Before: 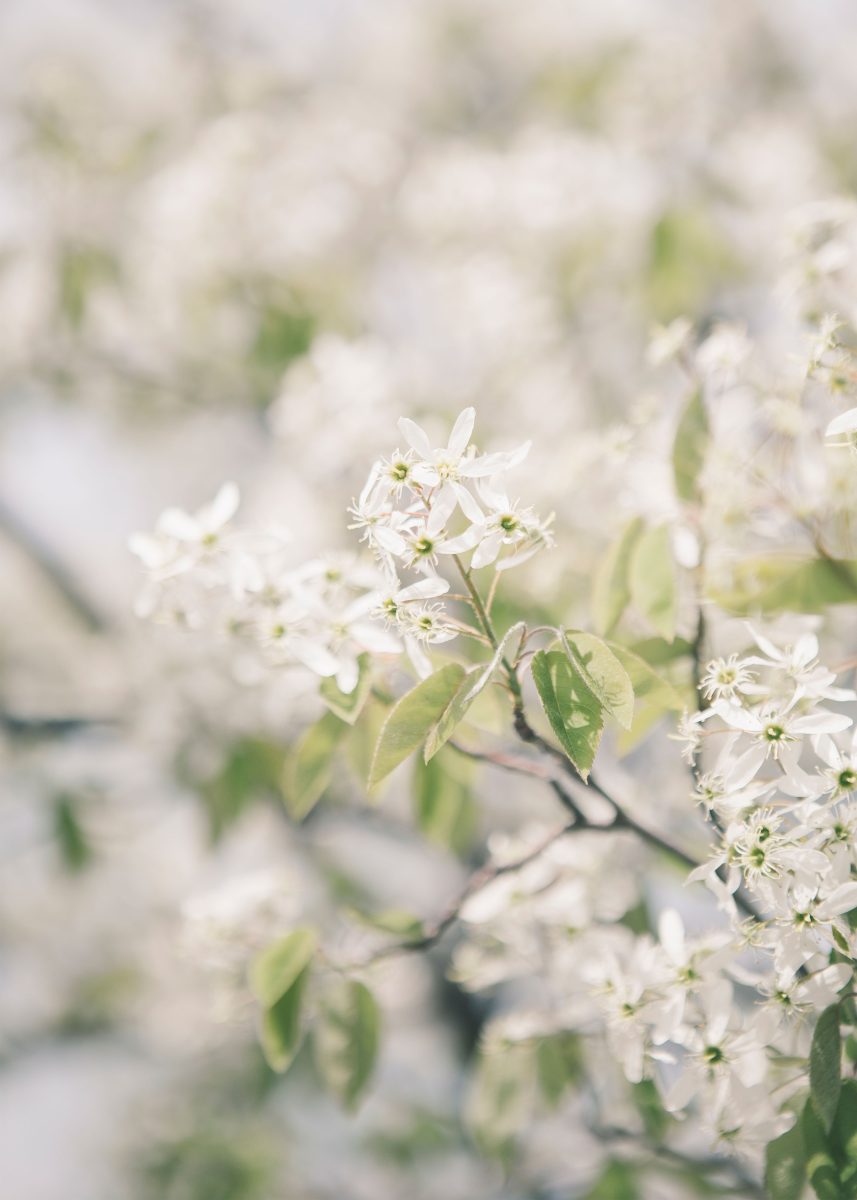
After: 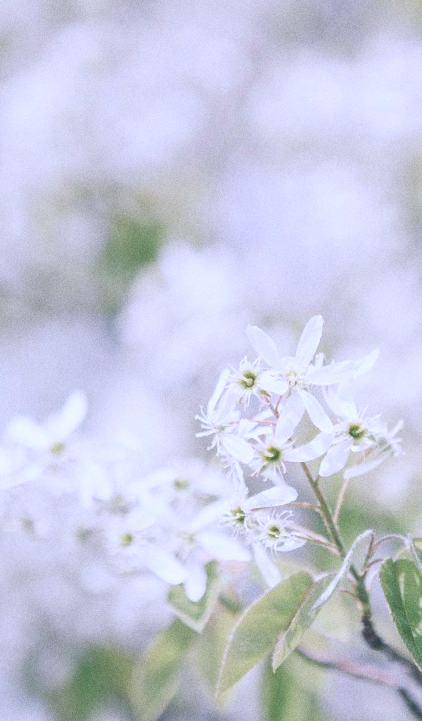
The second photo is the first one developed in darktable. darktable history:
color calibration: illuminant as shot in camera, x 0.379, y 0.396, temperature 4138.76 K
grain: coarseness 0.47 ISO
crop: left 17.835%, top 7.675%, right 32.881%, bottom 32.213%
